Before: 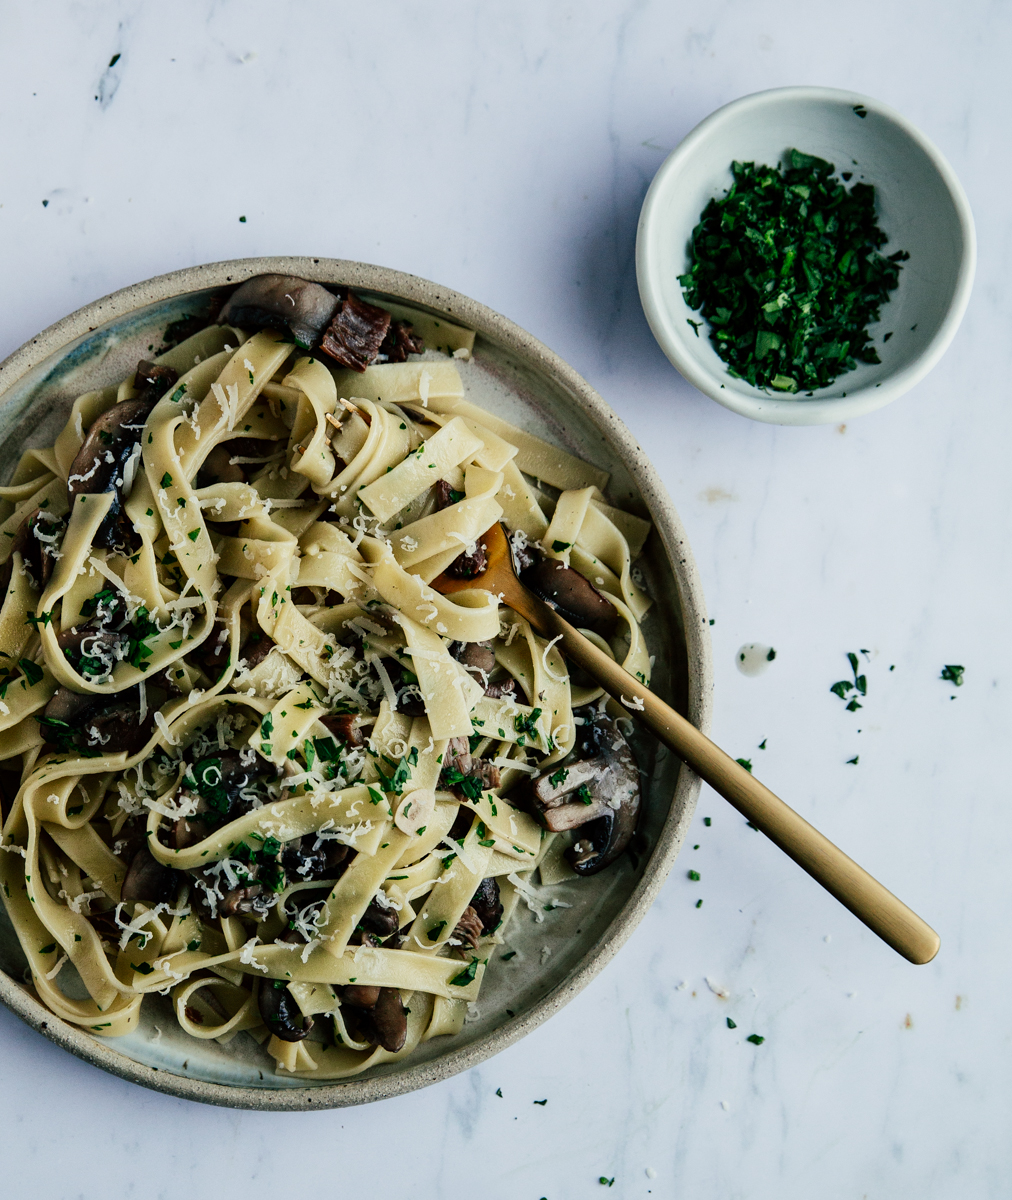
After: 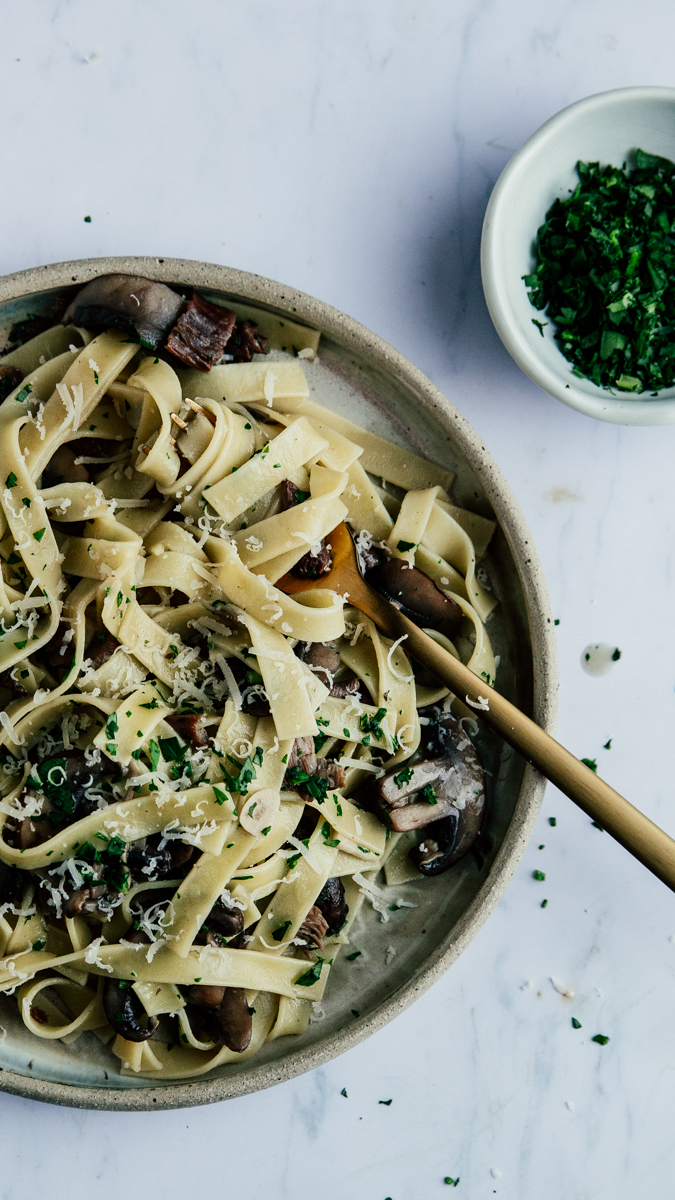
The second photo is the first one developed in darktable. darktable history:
crop: left 15.401%, right 17.801%
